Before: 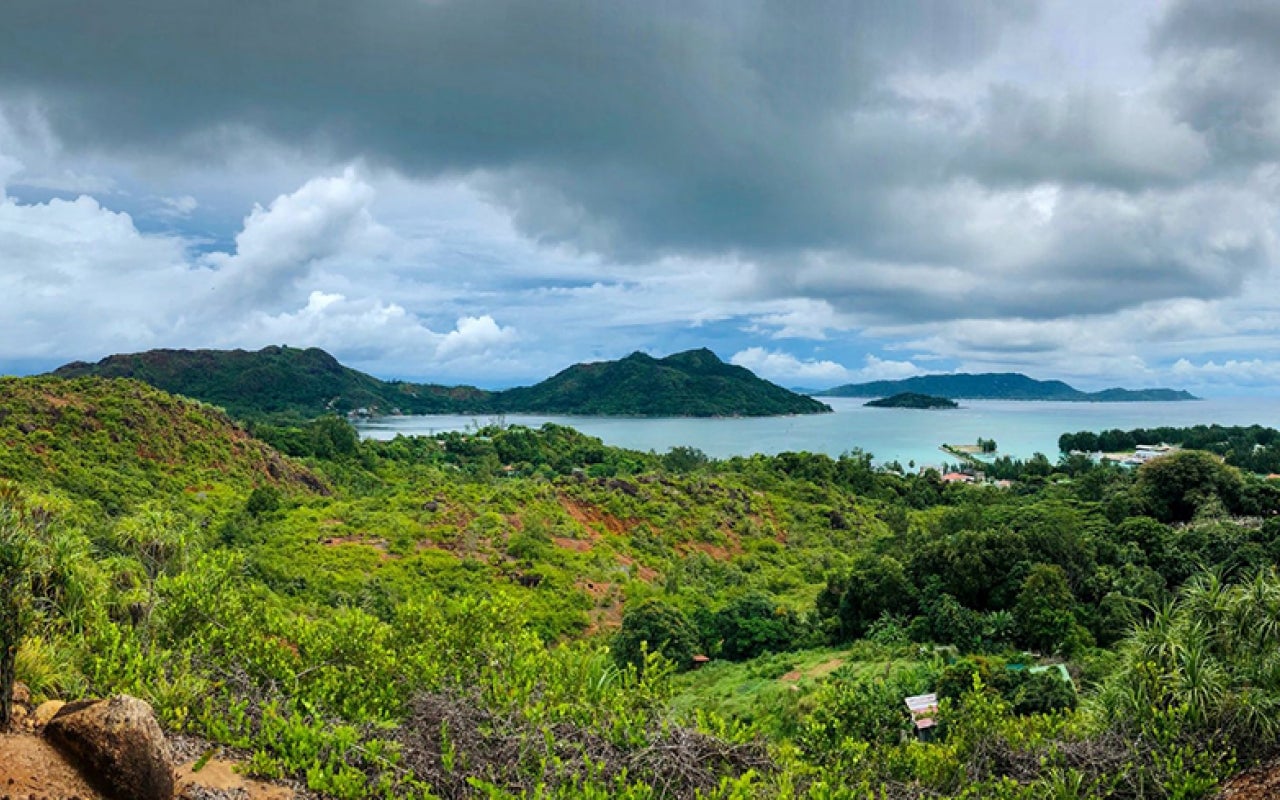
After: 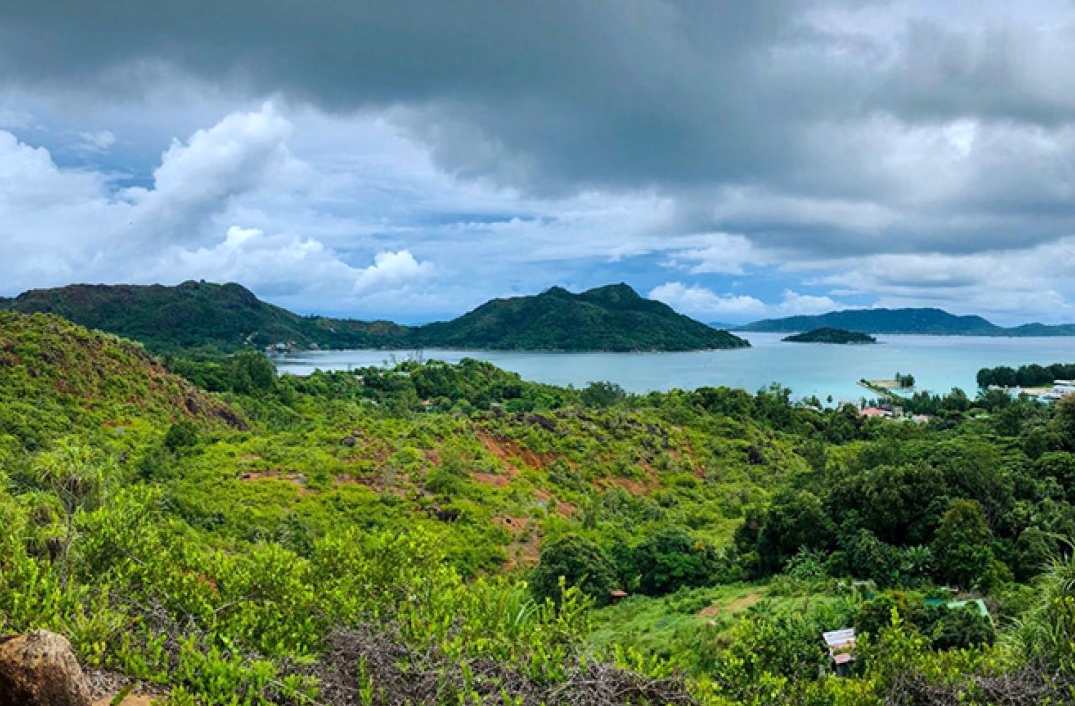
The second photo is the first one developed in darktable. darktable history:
crop: left 6.446%, top 8.188%, right 9.538%, bottom 3.548%
color correction: highlights a* -0.182, highlights b* -0.124
white balance: red 0.974, blue 1.044
